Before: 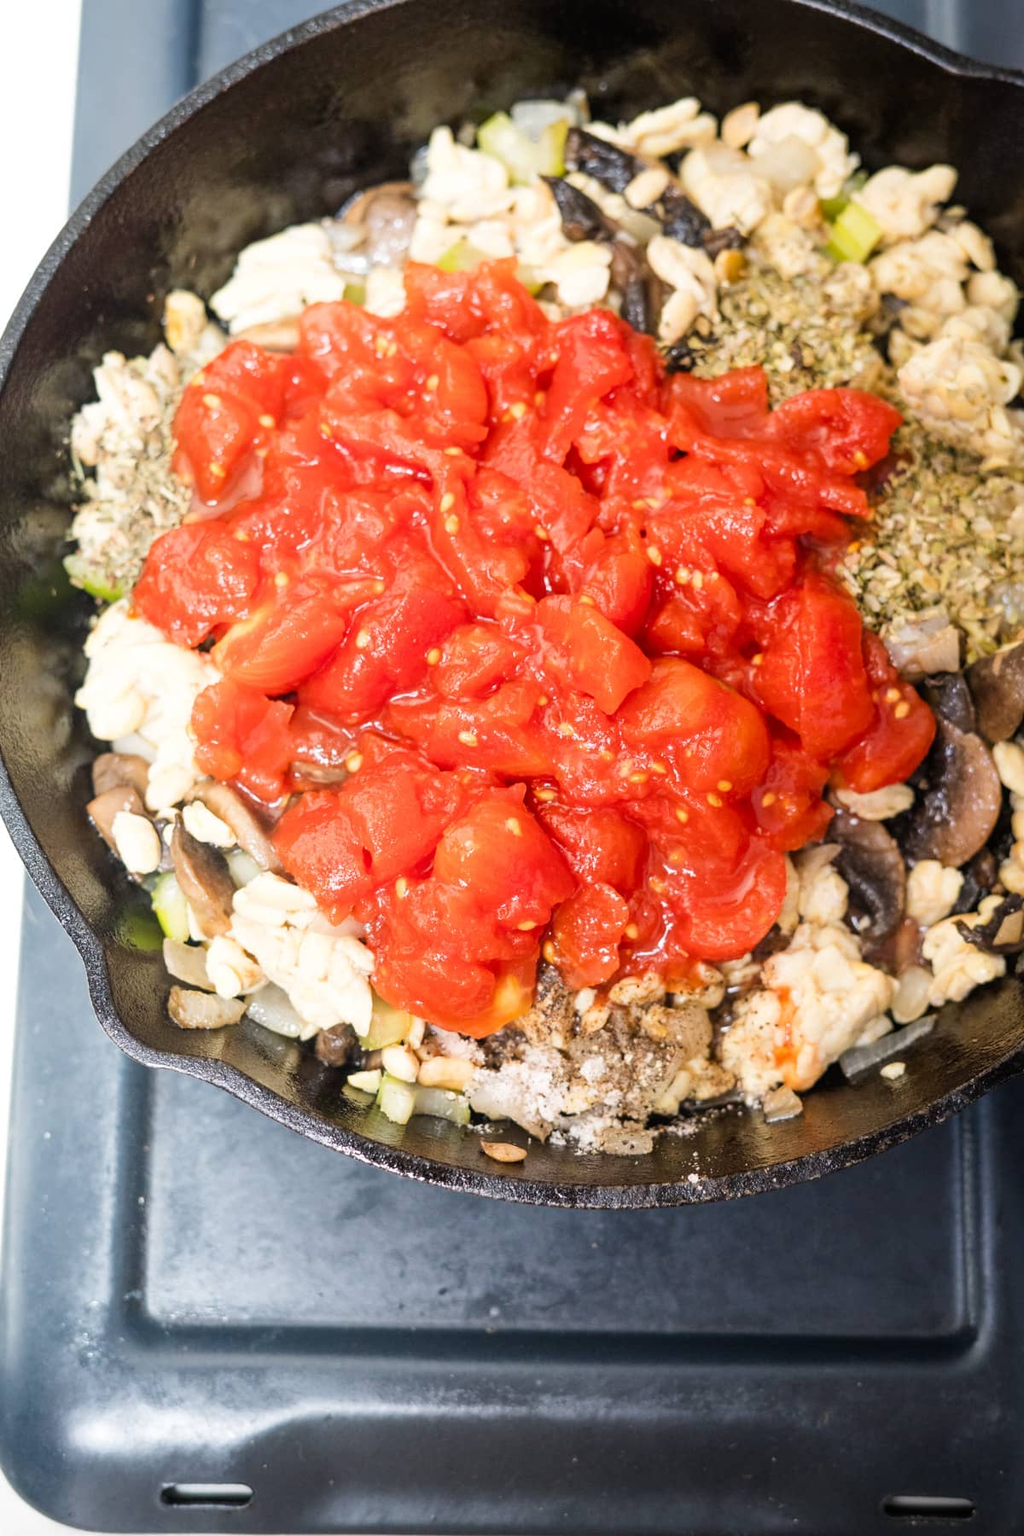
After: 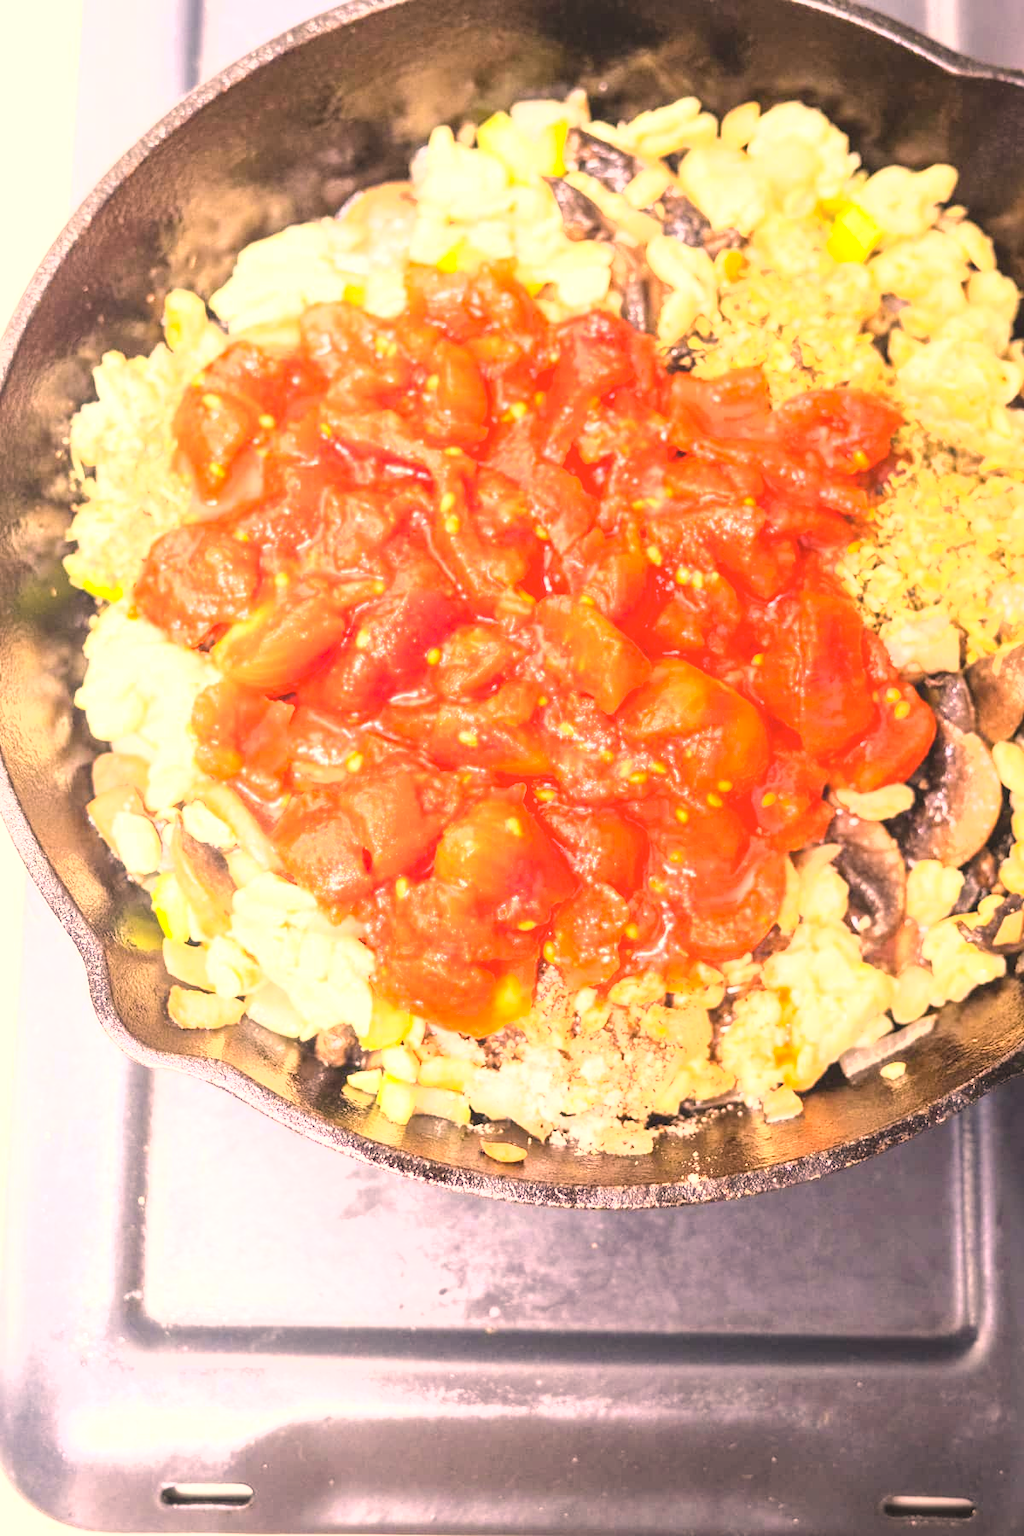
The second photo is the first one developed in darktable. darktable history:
local contrast: mode bilateral grid, contrast 10, coarseness 24, detail 111%, midtone range 0.2
tone equalizer: -8 EV 0 EV, -7 EV 0.001 EV, -6 EV -0.002 EV, -5 EV -0.007 EV, -4 EV -0.085 EV, -3 EV -0.212 EV, -2 EV -0.246 EV, -1 EV 0.093 EV, +0 EV 0.279 EV, edges refinement/feathering 500, mask exposure compensation -1.57 EV, preserve details no
exposure: black level correction 0, exposure 1.282 EV, compensate highlight preservation false
color correction: highlights a* 22.21, highlights b* 21.46
tone curve: curves: ch0 [(0, 0) (0.003, 0.115) (0.011, 0.133) (0.025, 0.157) (0.044, 0.182) (0.069, 0.209) (0.1, 0.239) (0.136, 0.279) (0.177, 0.326) (0.224, 0.379) (0.277, 0.436) (0.335, 0.507) (0.399, 0.587) (0.468, 0.671) (0.543, 0.75) (0.623, 0.837) (0.709, 0.916) (0.801, 0.978) (0.898, 0.985) (1, 1)], color space Lab, independent channels, preserve colors none
